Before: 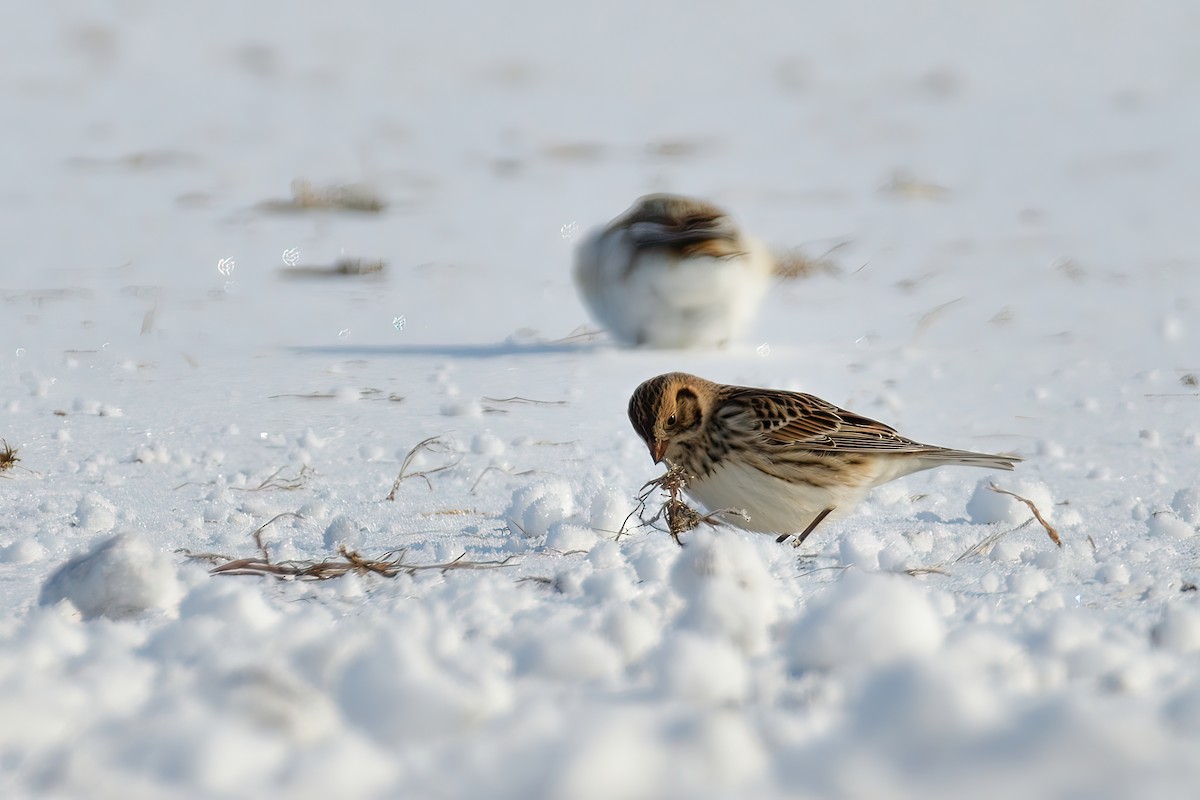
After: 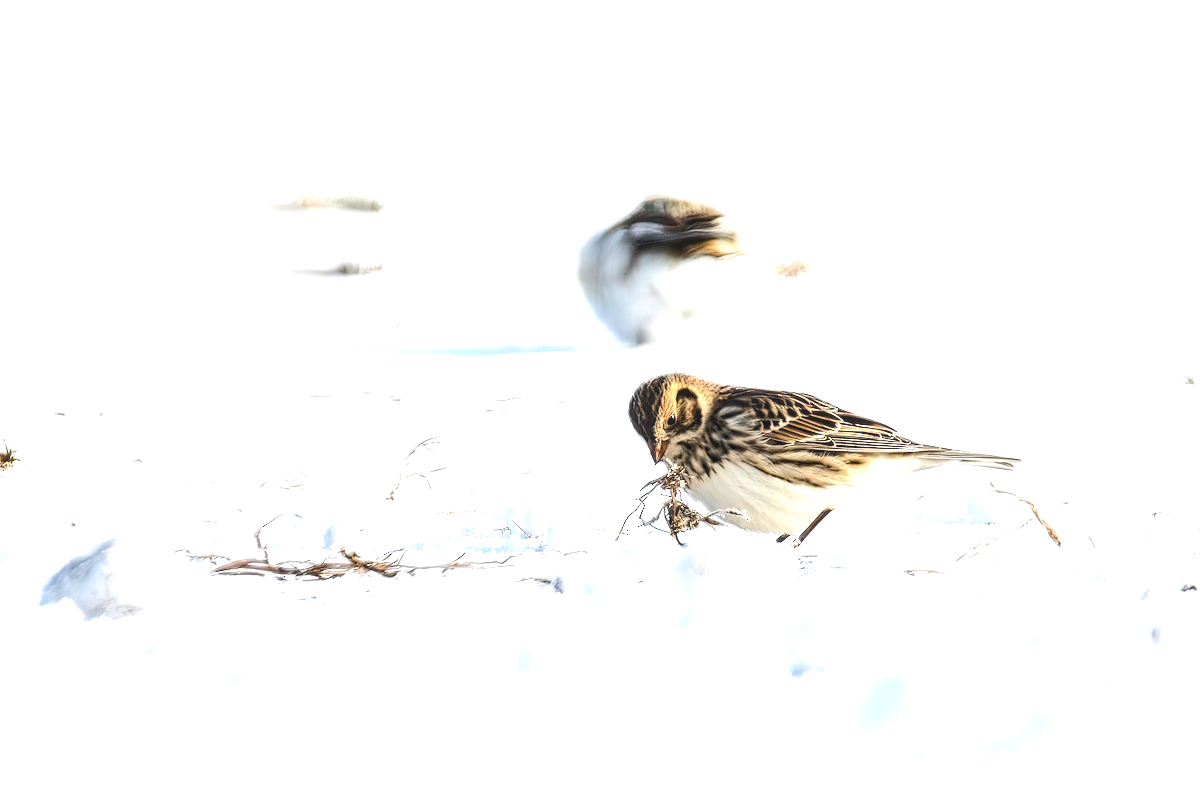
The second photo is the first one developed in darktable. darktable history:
exposure: black level correction 0, exposure 0.692 EV, compensate exposure bias true, compensate highlight preservation false
contrast brightness saturation: contrast 0.104, saturation -0.295
color balance rgb: highlights gain › chroma 0.188%, highlights gain › hue 329.84°, perceptual saturation grading › global saturation 19.838%, perceptual brilliance grading › mid-tones 10.759%, perceptual brilliance grading › shadows 14.535%, global vibrance 20%
tone equalizer: -8 EV -1.09 EV, -7 EV -1.04 EV, -6 EV -0.868 EV, -5 EV -0.605 EV, -3 EV 0.572 EV, -2 EV 0.858 EV, -1 EV 0.996 EV, +0 EV 1.08 EV, edges refinement/feathering 500, mask exposure compensation -1.57 EV, preserve details no
crop: bottom 0.065%
local contrast: on, module defaults
